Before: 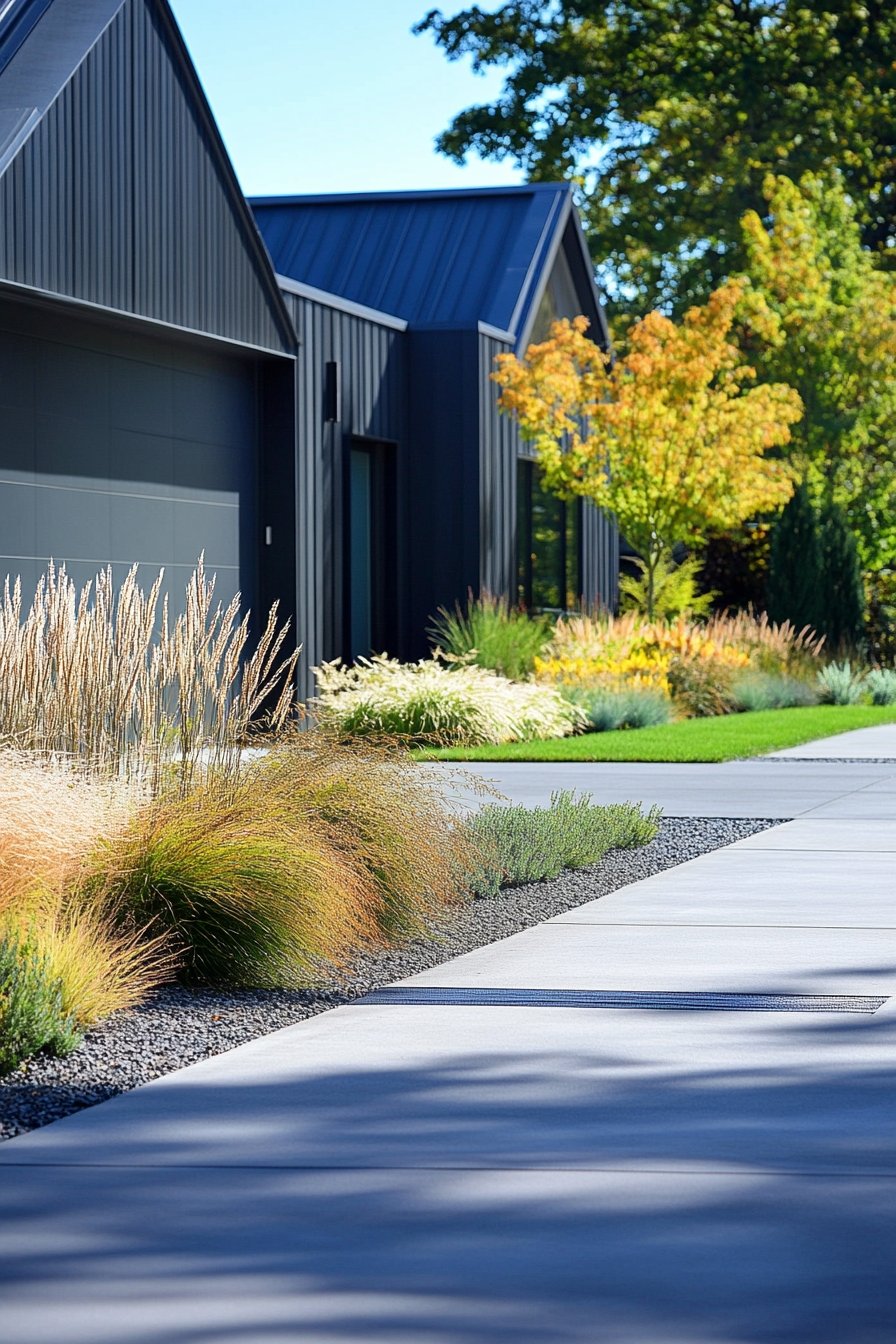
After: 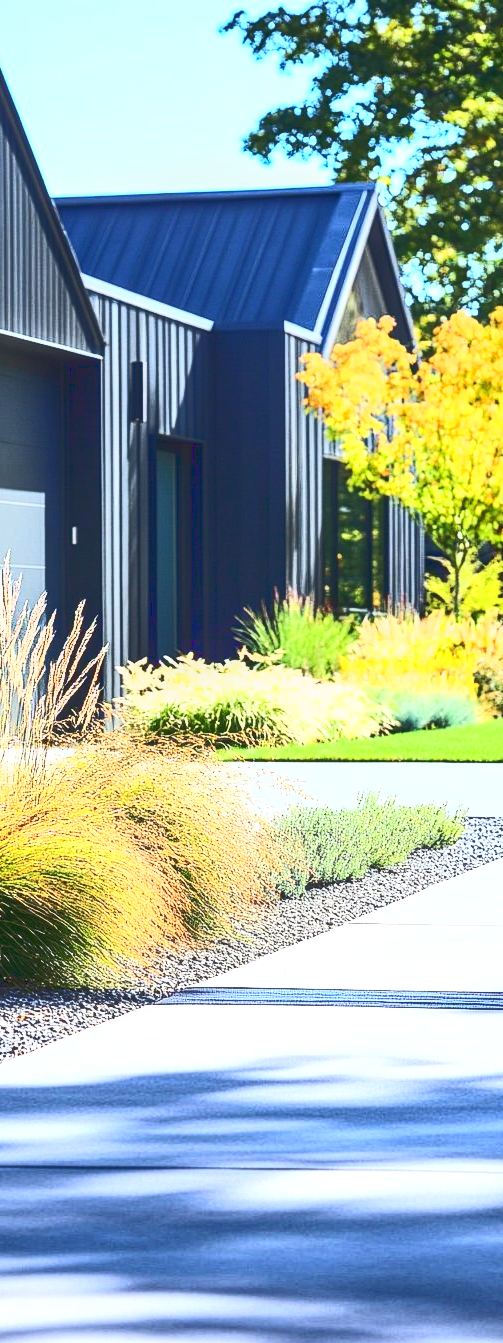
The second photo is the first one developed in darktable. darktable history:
base curve: curves: ch0 [(0, 0.015) (0.085, 0.116) (0.134, 0.298) (0.19, 0.545) (0.296, 0.764) (0.599, 0.982) (1, 1)]
local contrast: on, module defaults
crop: left 21.727%, right 22.123%, bottom 0.009%
exposure: exposure 0.379 EV, compensate highlight preservation false
